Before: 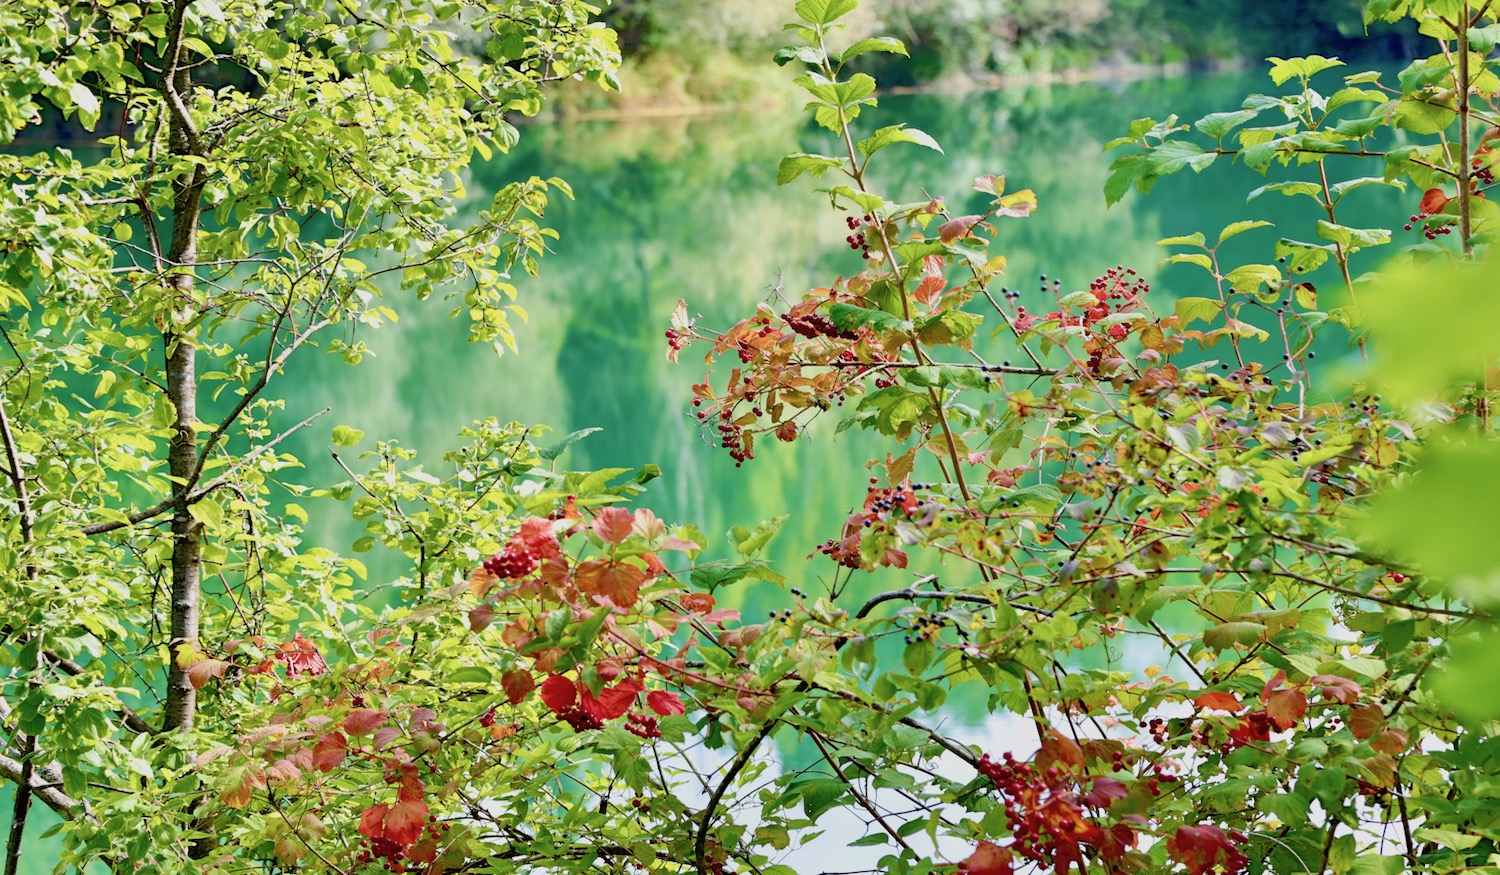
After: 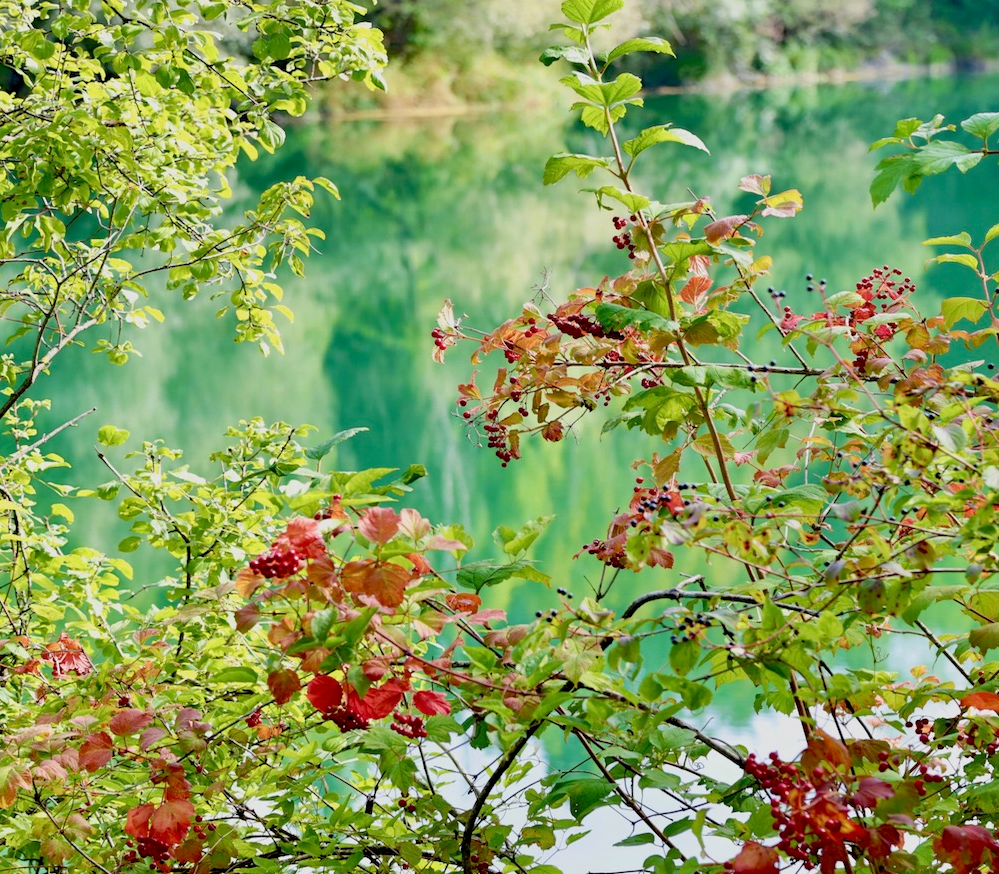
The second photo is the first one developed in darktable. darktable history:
crop and rotate: left 15.627%, right 17.746%
